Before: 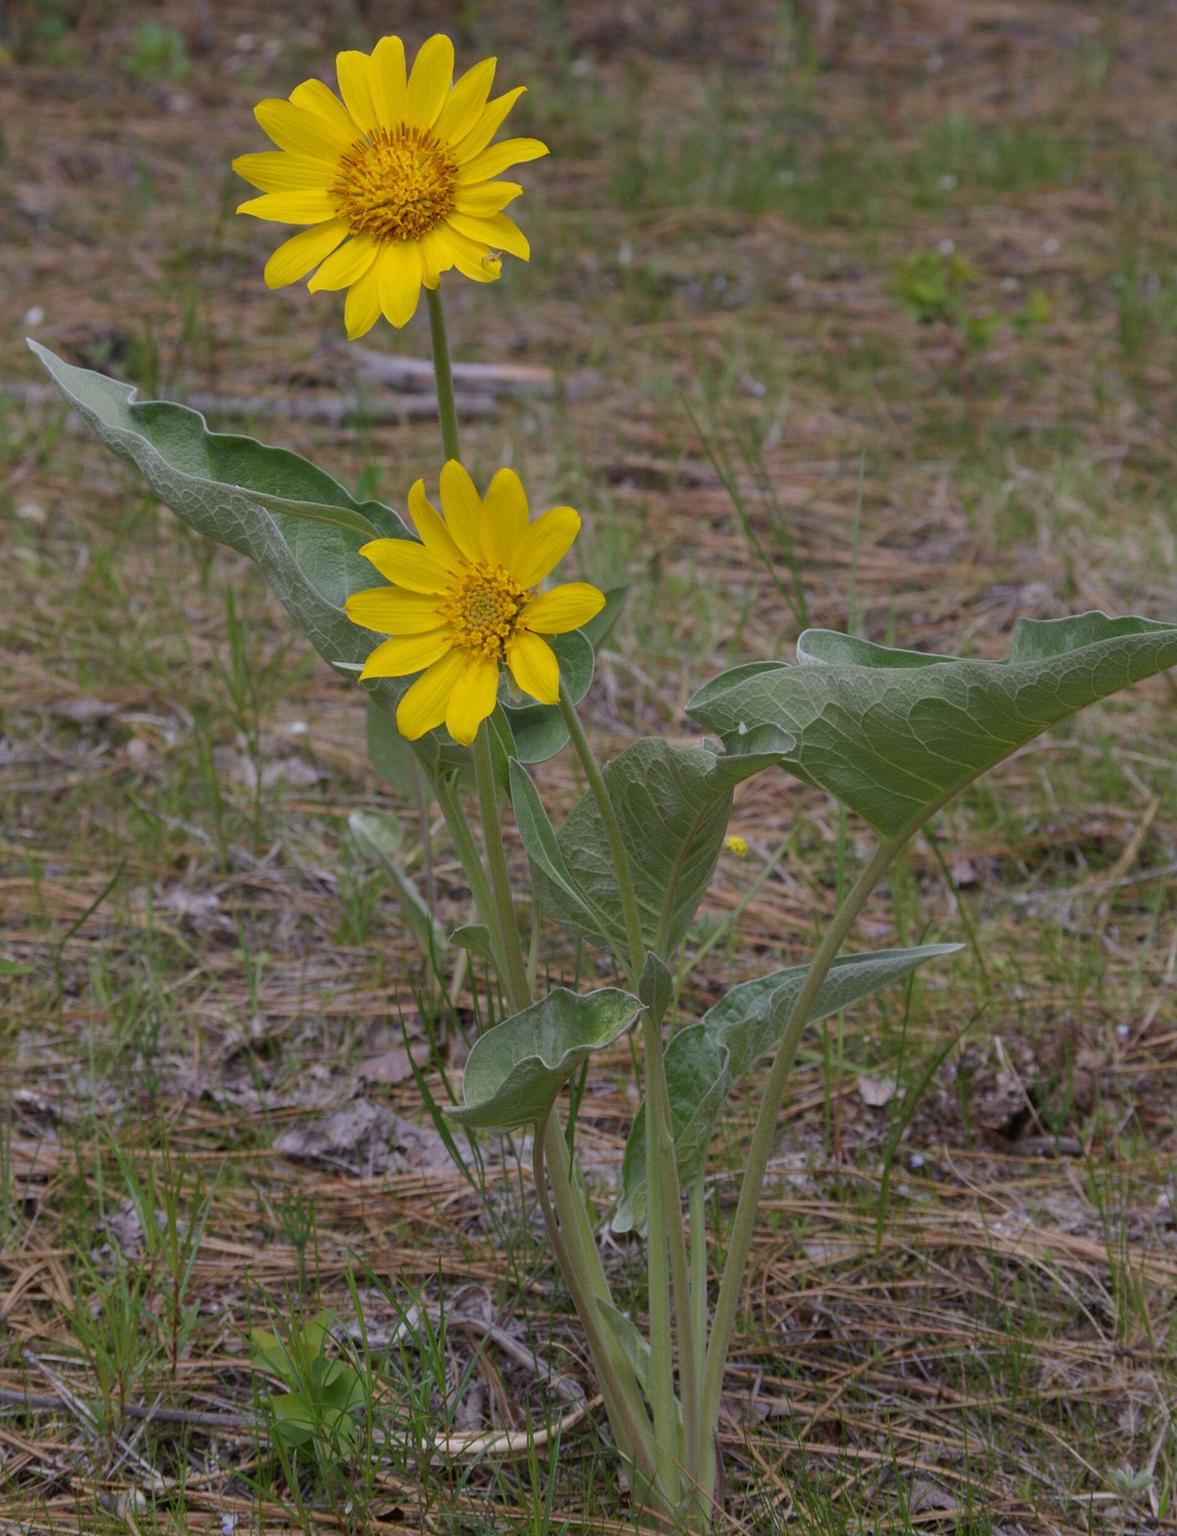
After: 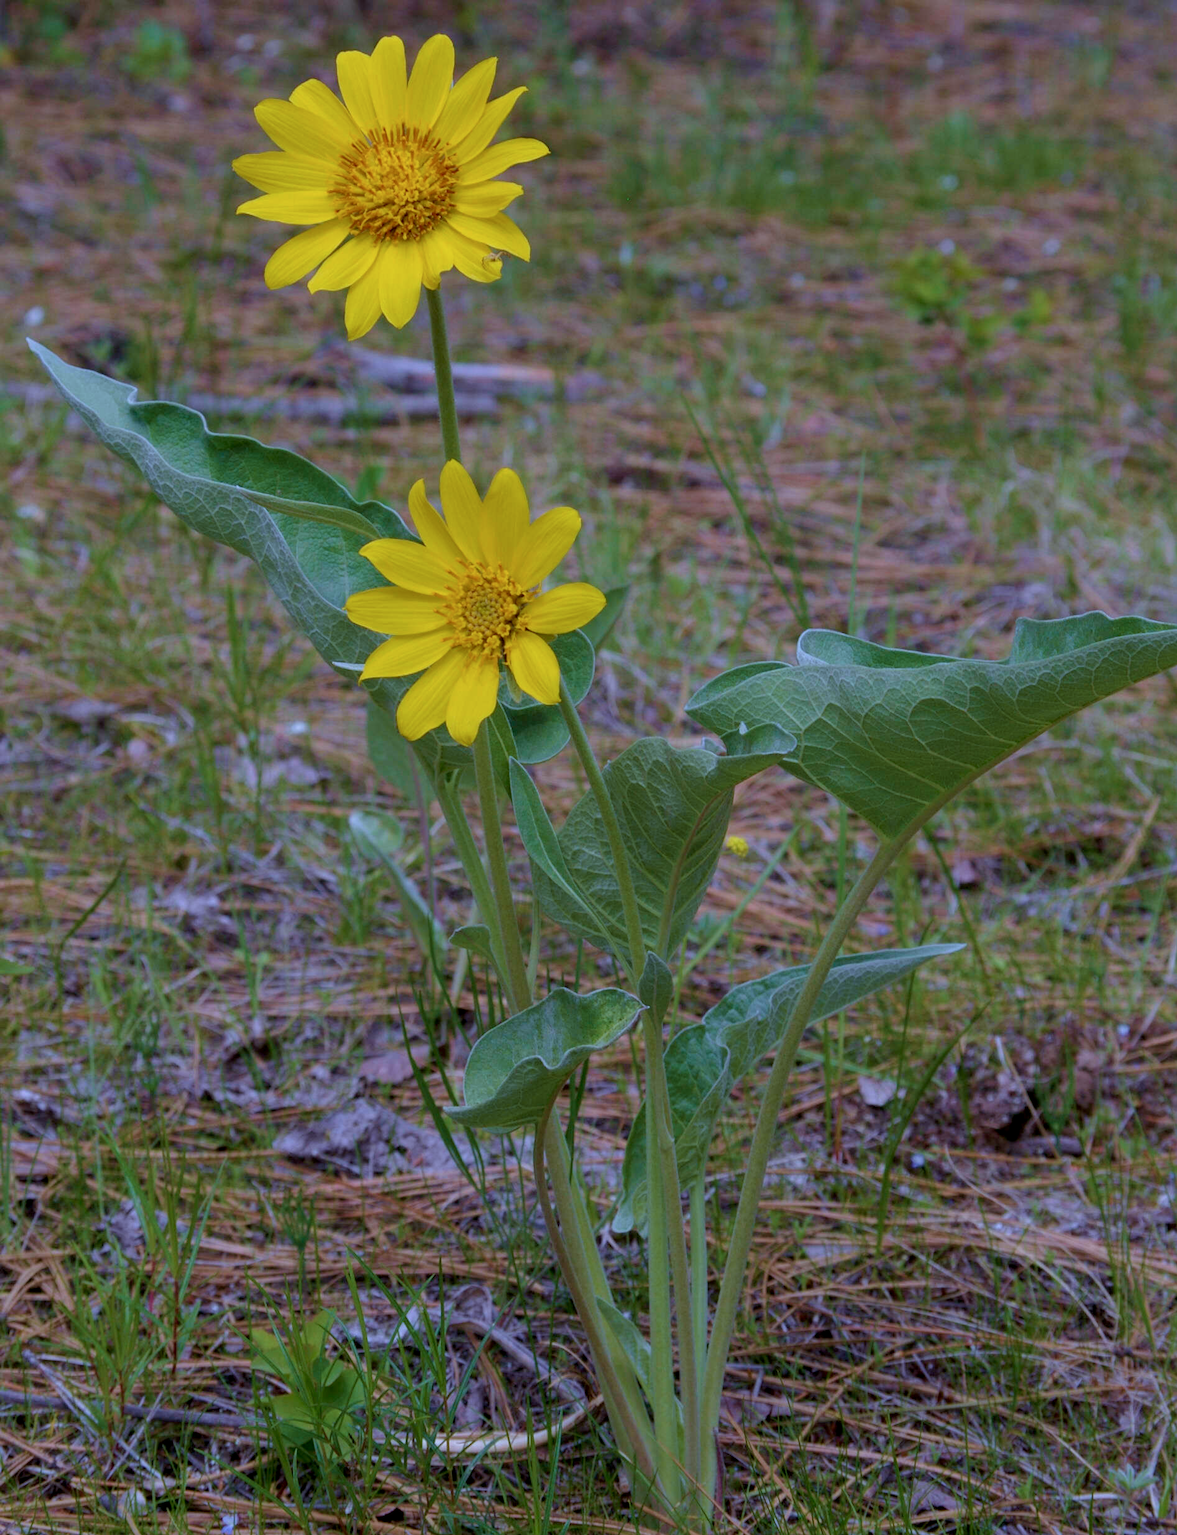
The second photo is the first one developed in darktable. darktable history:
exposure: black level correction 0.005, exposure 0.004 EV, compensate highlight preservation false
velvia: strength 44.46%
